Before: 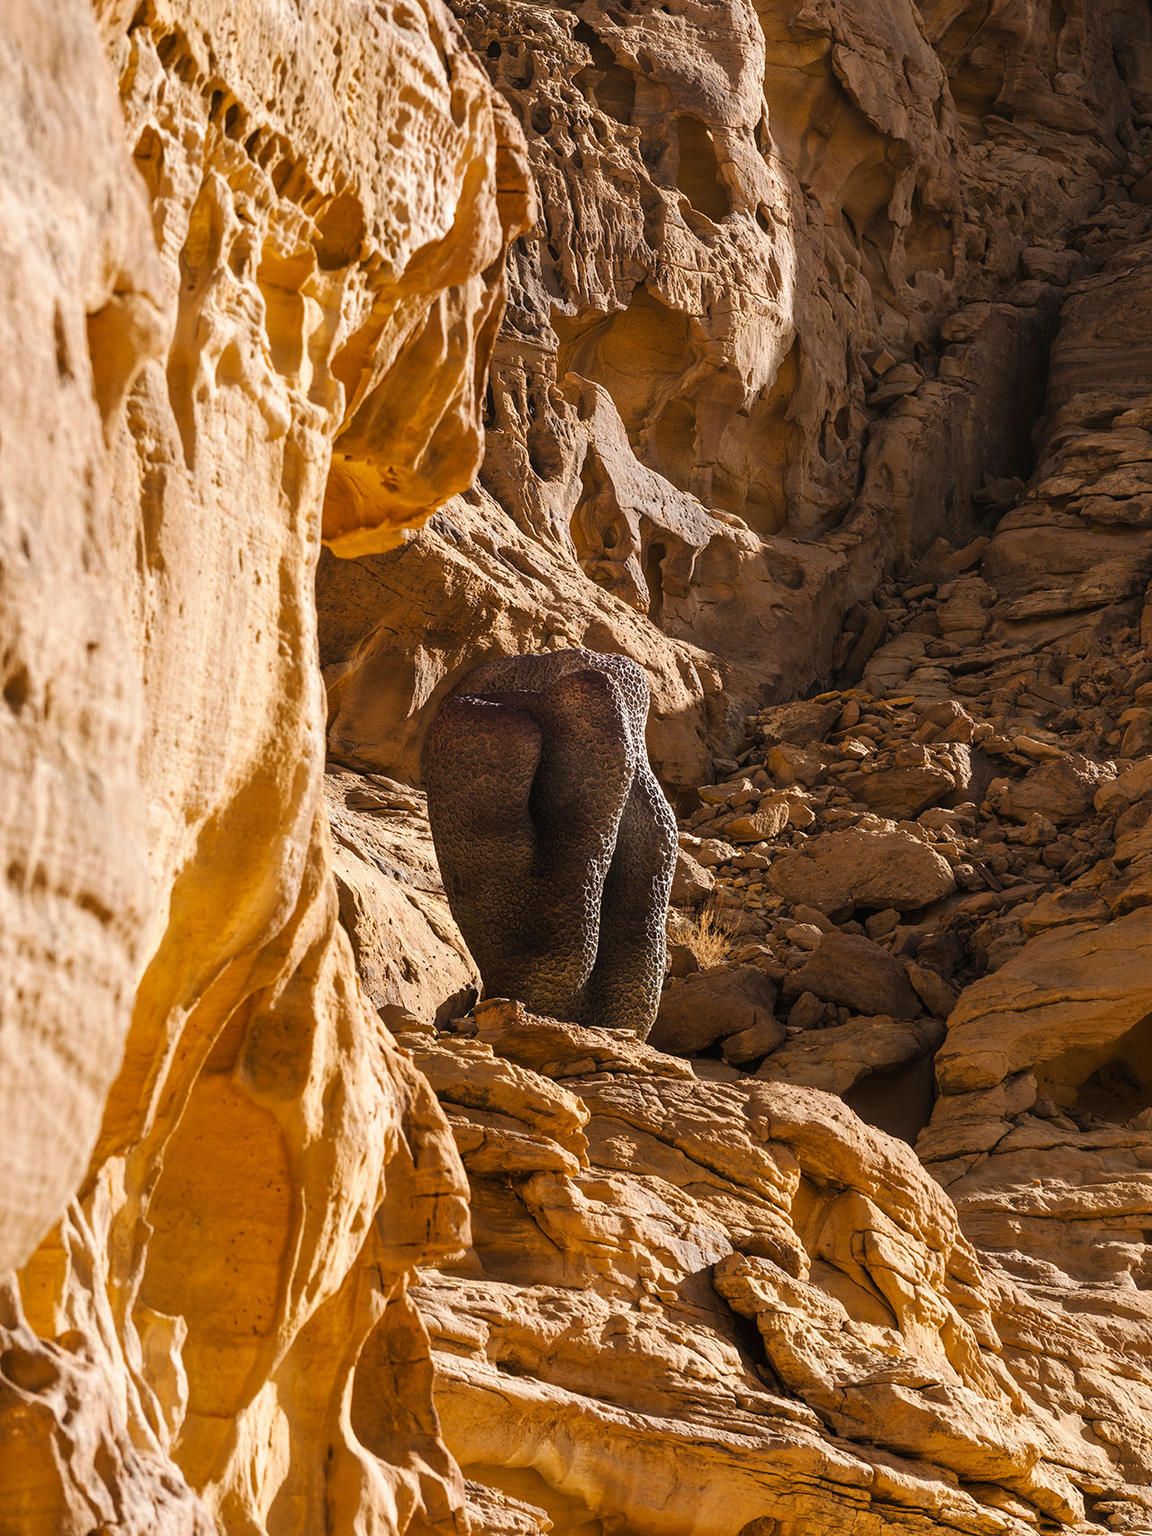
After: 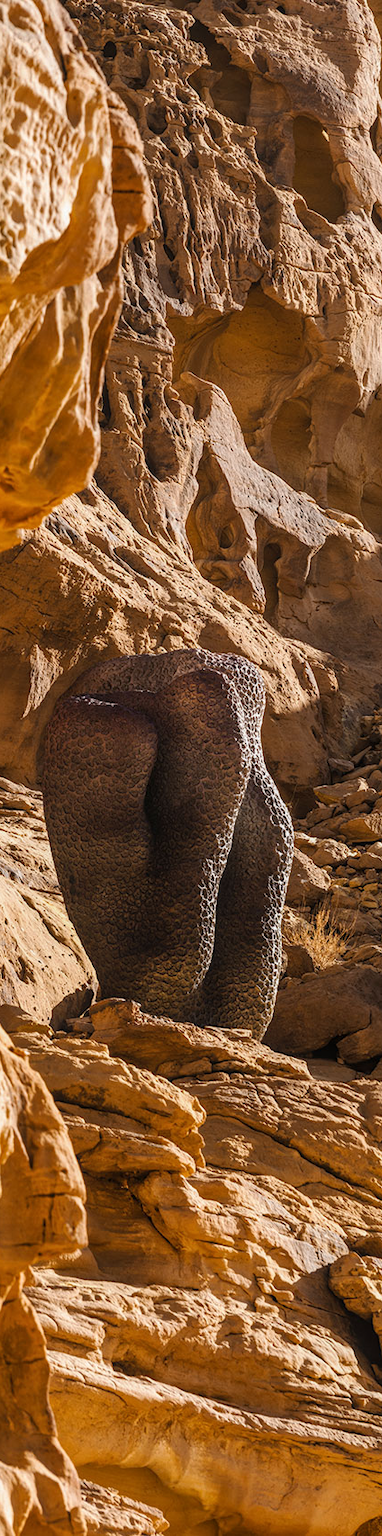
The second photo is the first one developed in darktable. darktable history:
local contrast: detail 110%
crop: left 33.36%, right 33.36%
